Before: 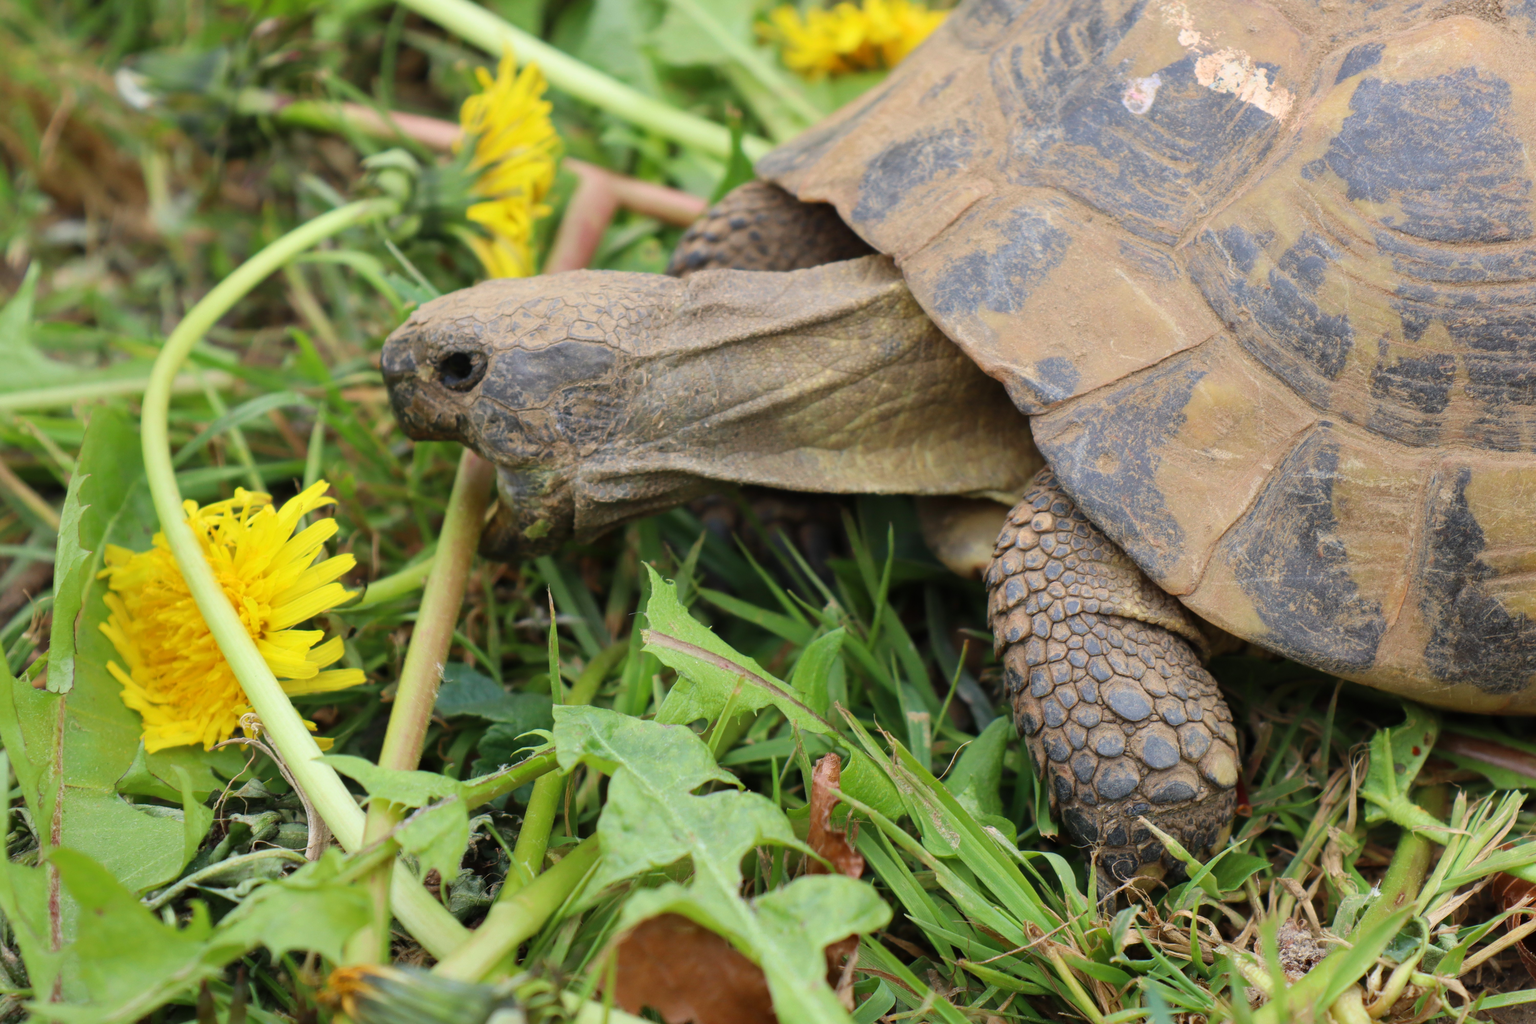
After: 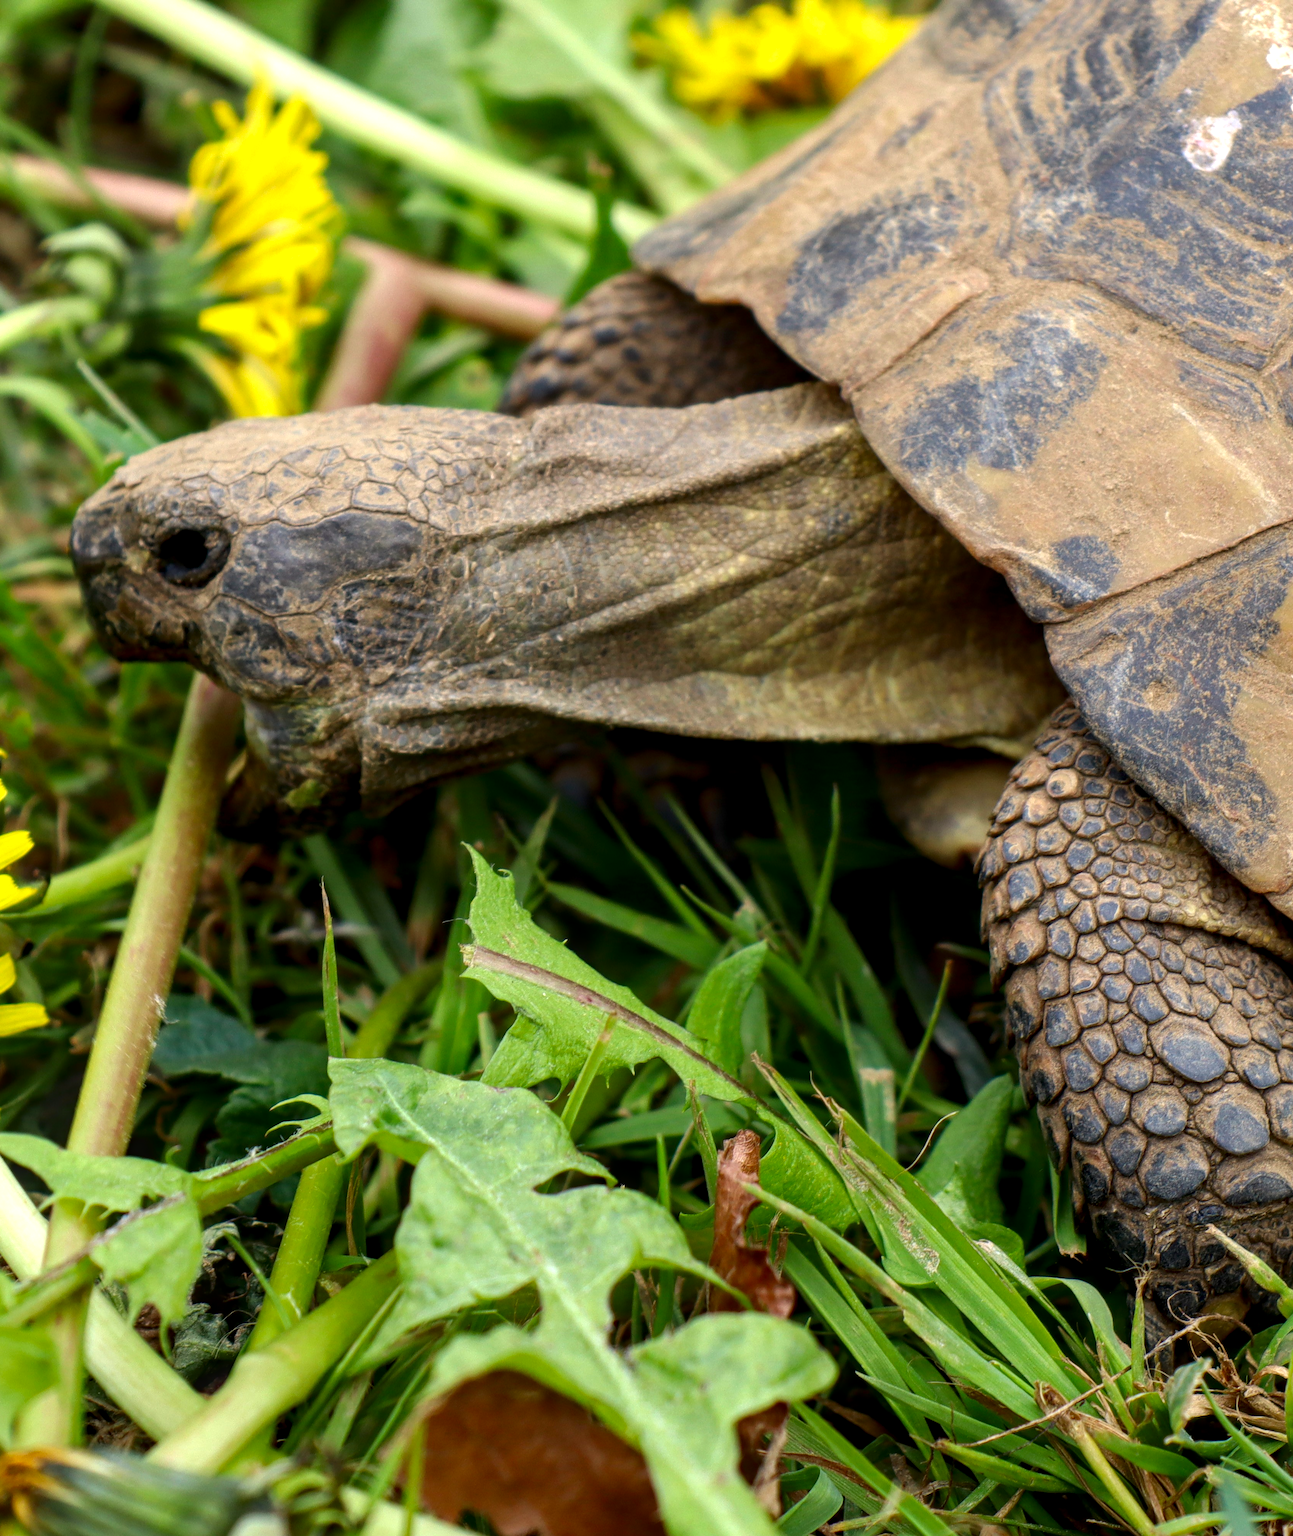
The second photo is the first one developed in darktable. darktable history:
color correction: highlights b* 3.03
local contrast: detail 130%
crop: left 21.754%, right 22.104%, bottom 0.006%
contrast brightness saturation: brightness -0.22, saturation 0.08
tone equalizer: -8 EV -0.41 EV, -7 EV -0.398 EV, -6 EV -0.331 EV, -5 EV -0.195 EV, -3 EV 0.228 EV, -2 EV 0.32 EV, -1 EV 0.398 EV, +0 EV 0.421 EV, mask exposure compensation -0.487 EV
